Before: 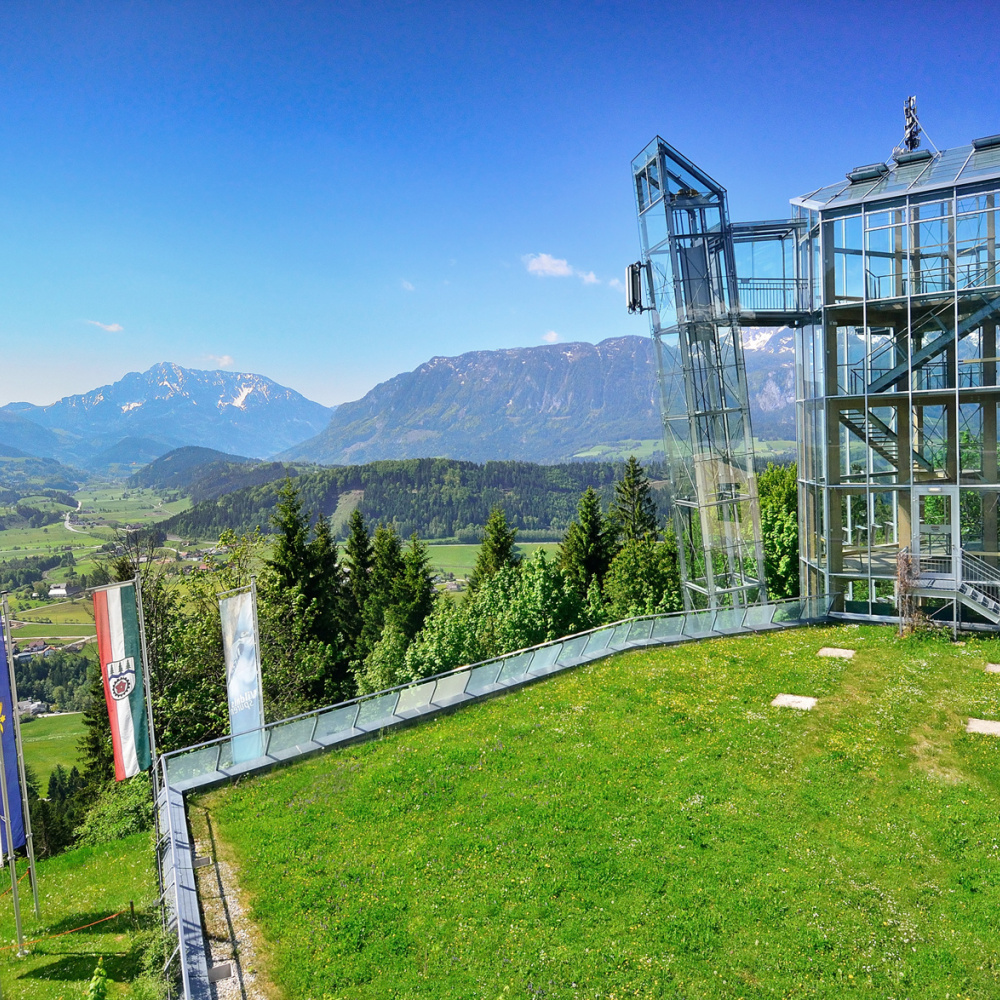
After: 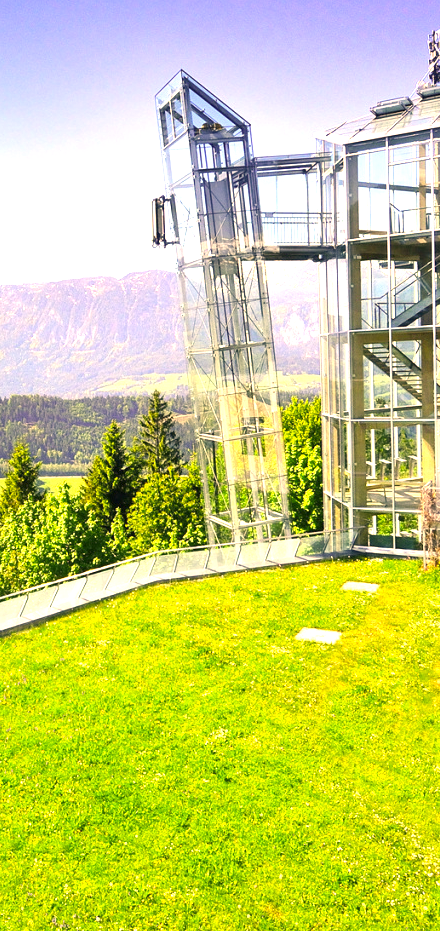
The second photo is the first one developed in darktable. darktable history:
crop: left 47.628%, top 6.643%, right 7.874%
exposure: black level correction 0, exposure 1.379 EV, compensate exposure bias true, compensate highlight preservation false
color correction: highlights a* 15, highlights b* 31.55
